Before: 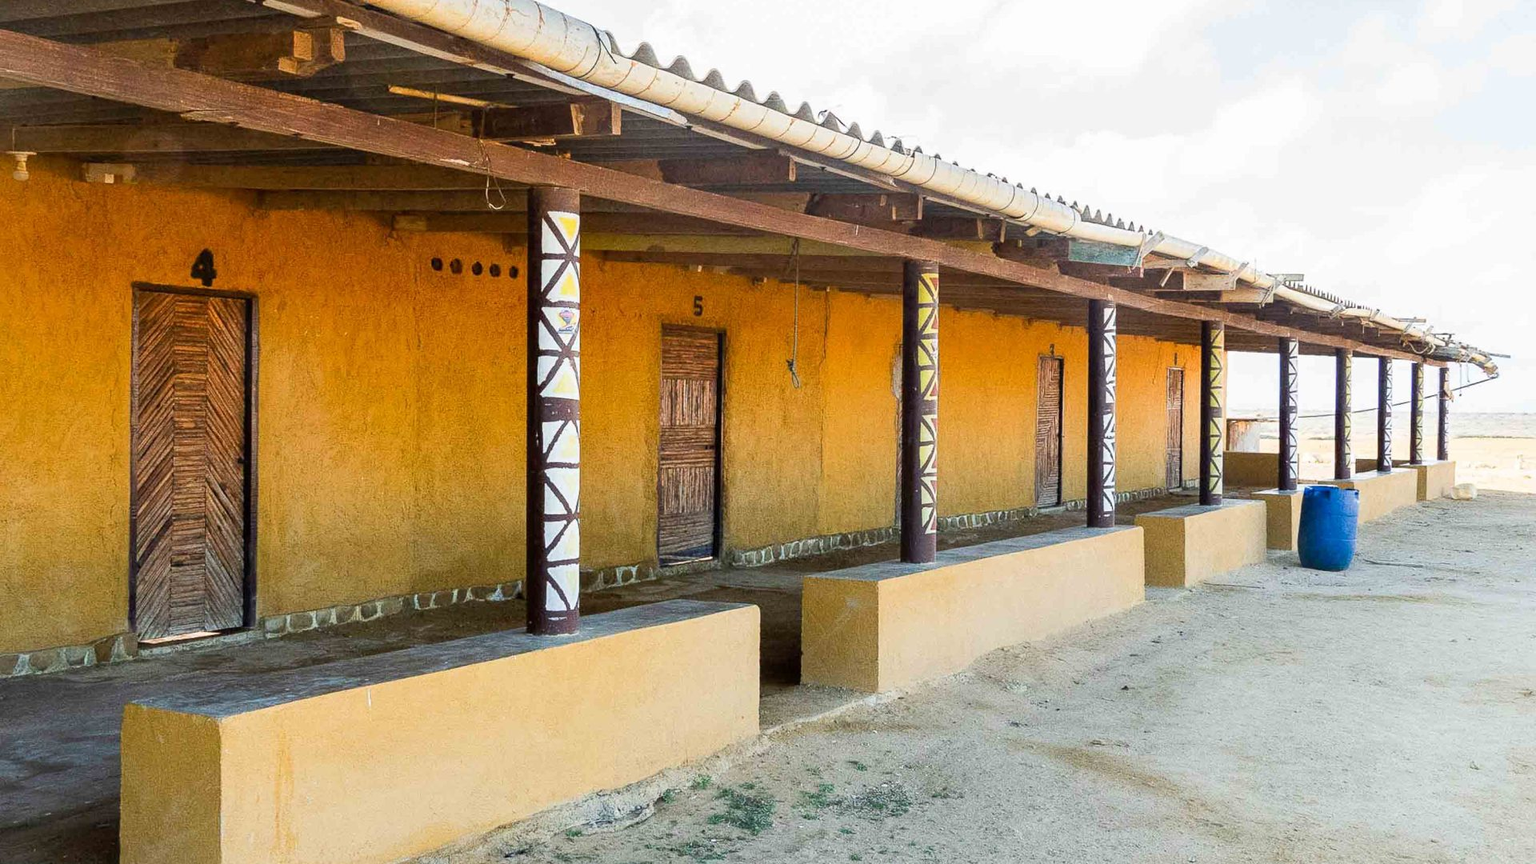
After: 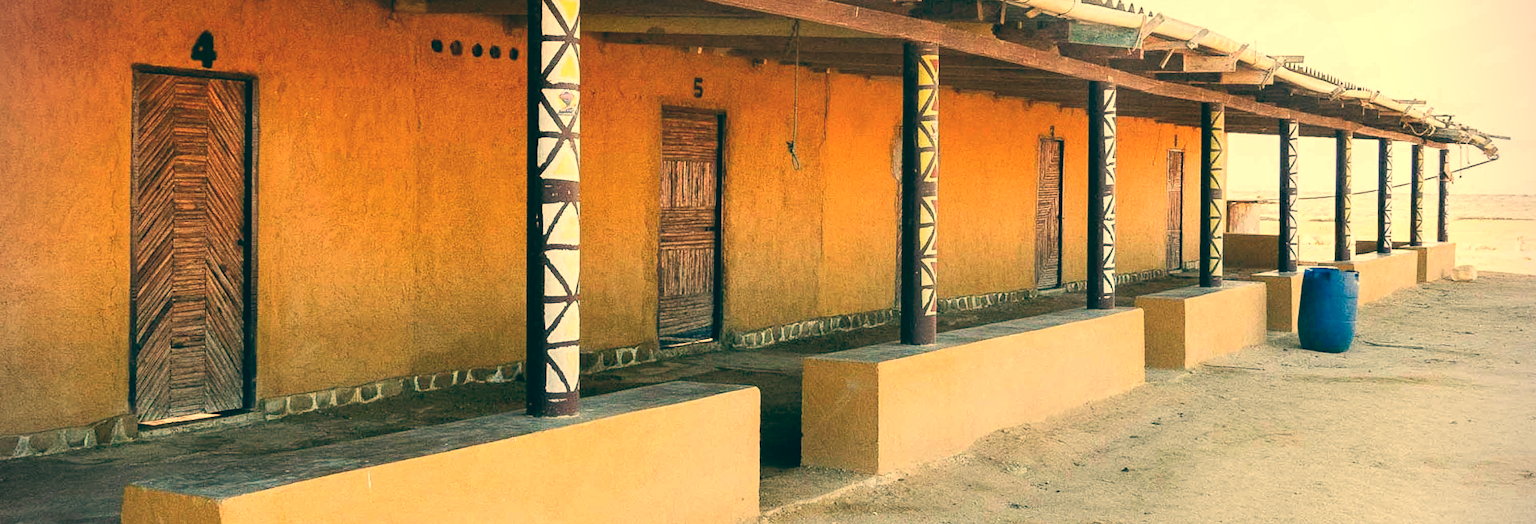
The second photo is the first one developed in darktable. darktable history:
crop and rotate: top 25.357%, bottom 13.942%
vignetting: dithering 8-bit output, unbound false
white balance: red 1.138, green 0.996, blue 0.812
color balance: lift [1.005, 0.99, 1.007, 1.01], gamma [1, 0.979, 1.011, 1.021], gain [0.923, 1.098, 1.025, 0.902], input saturation 90.45%, contrast 7.73%, output saturation 105.91%
